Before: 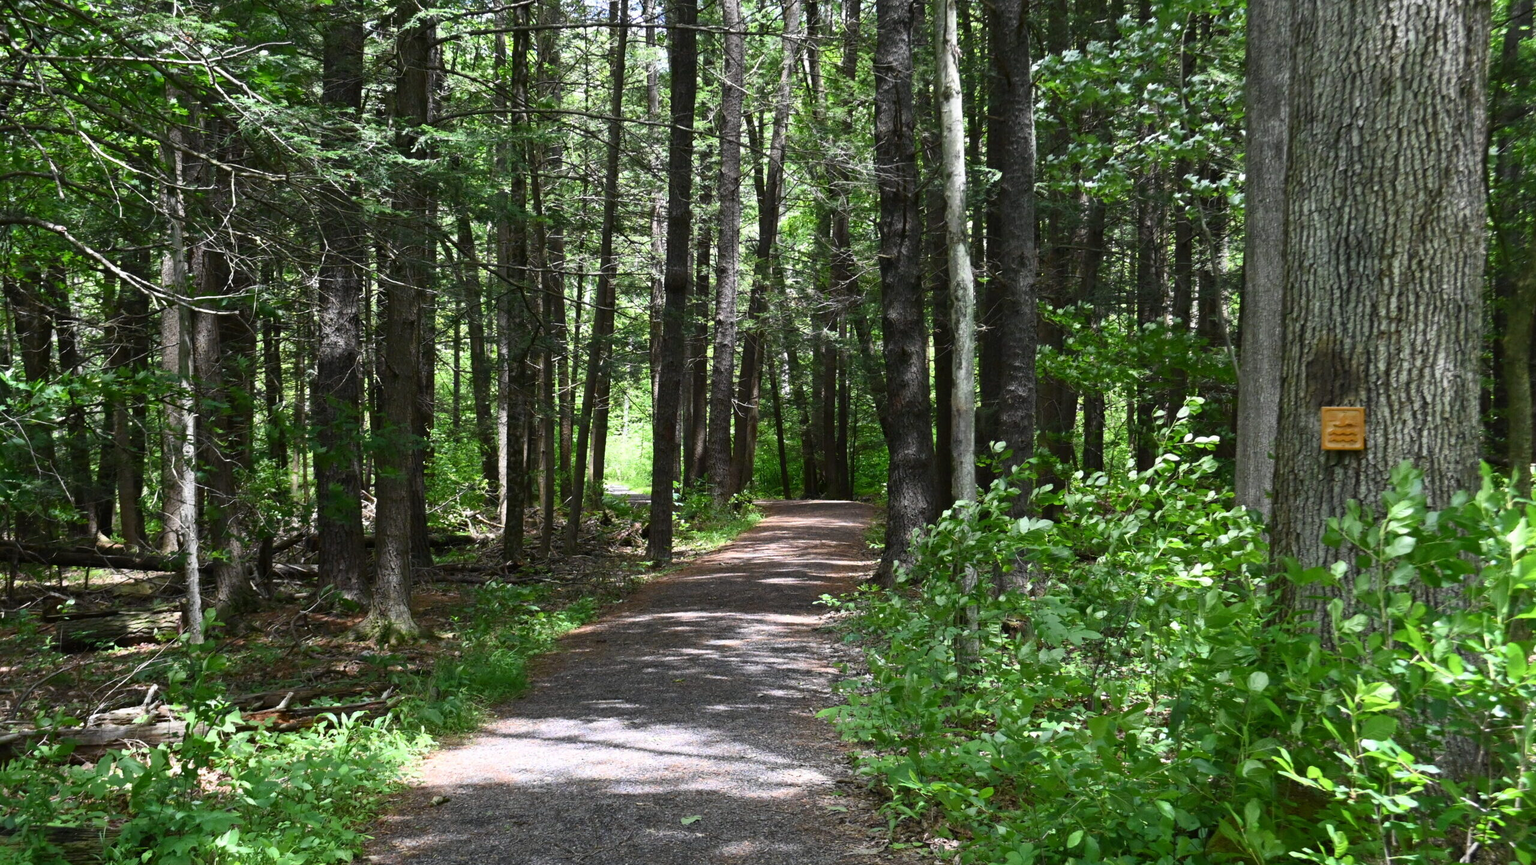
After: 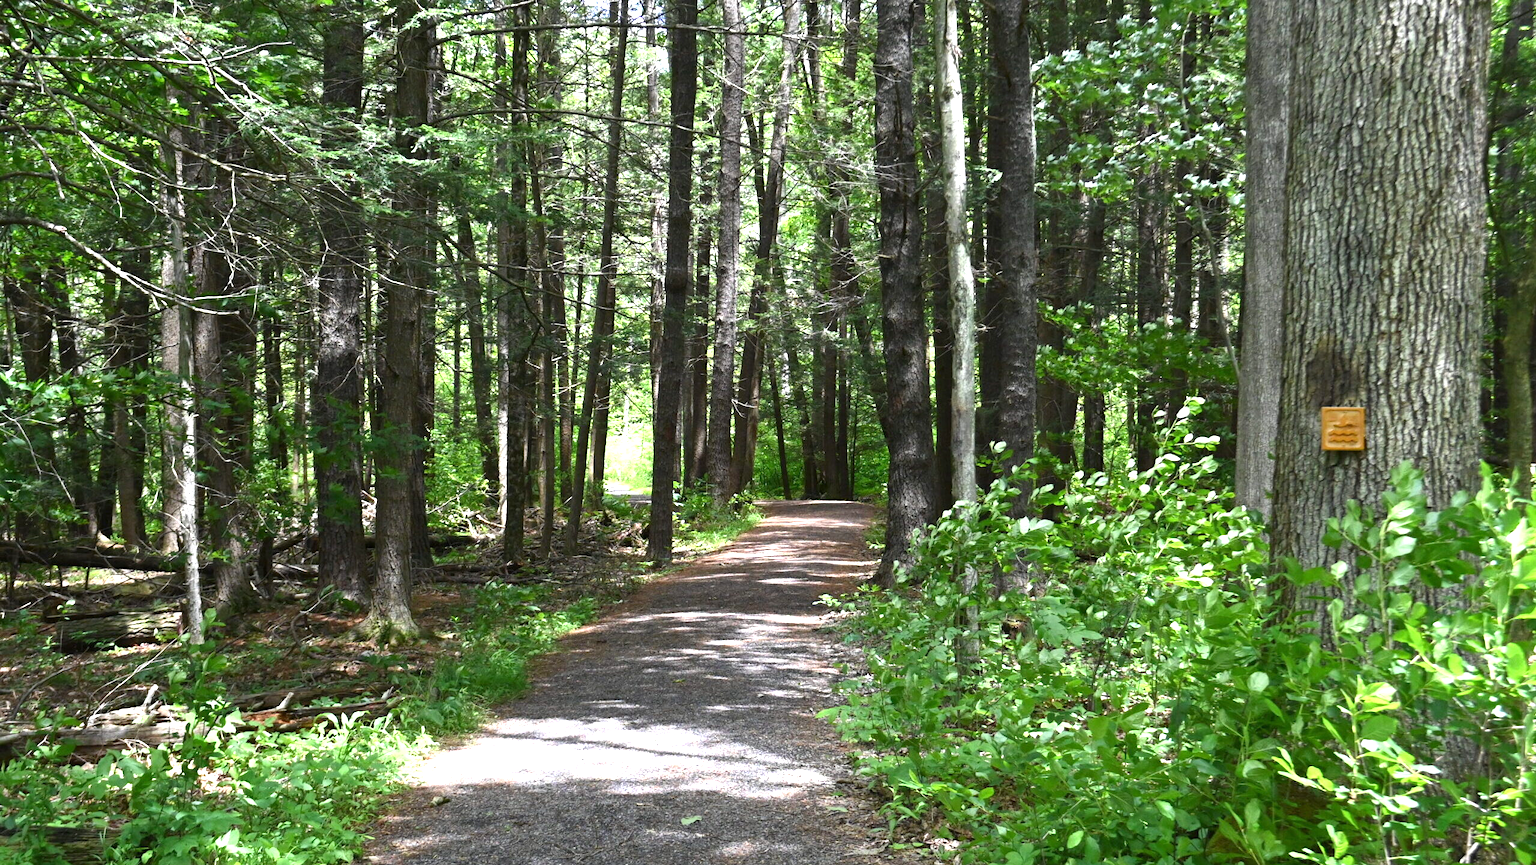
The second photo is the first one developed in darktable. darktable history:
exposure: exposure 0.761 EV, compensate exposure bias true, compensate highlight preservation false
